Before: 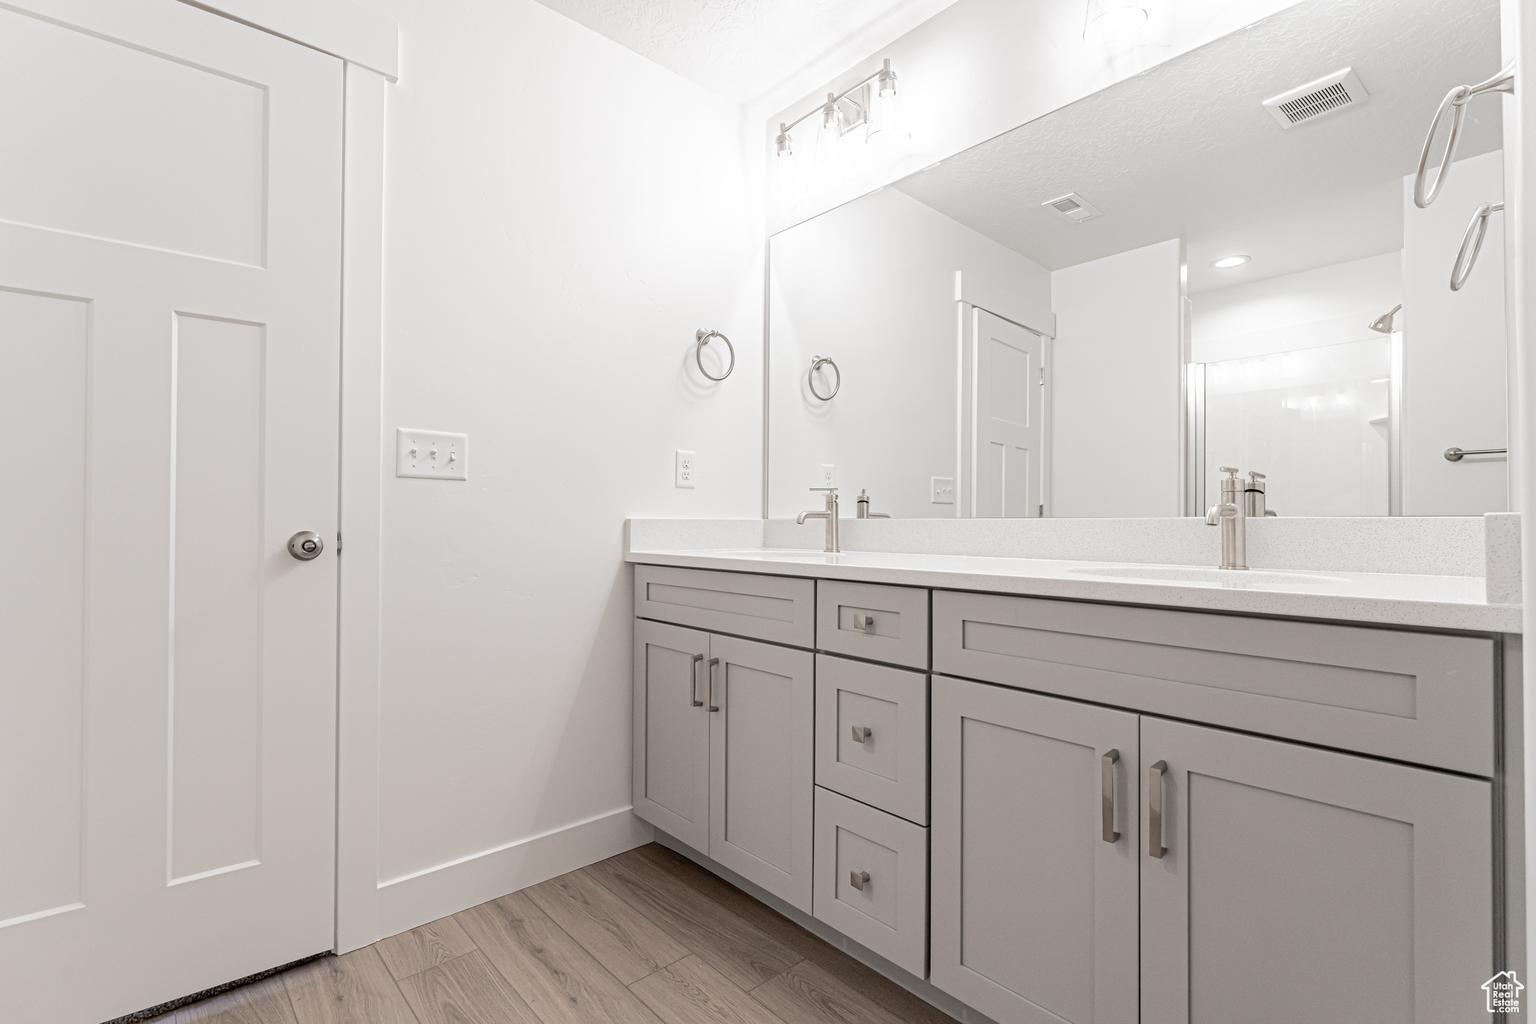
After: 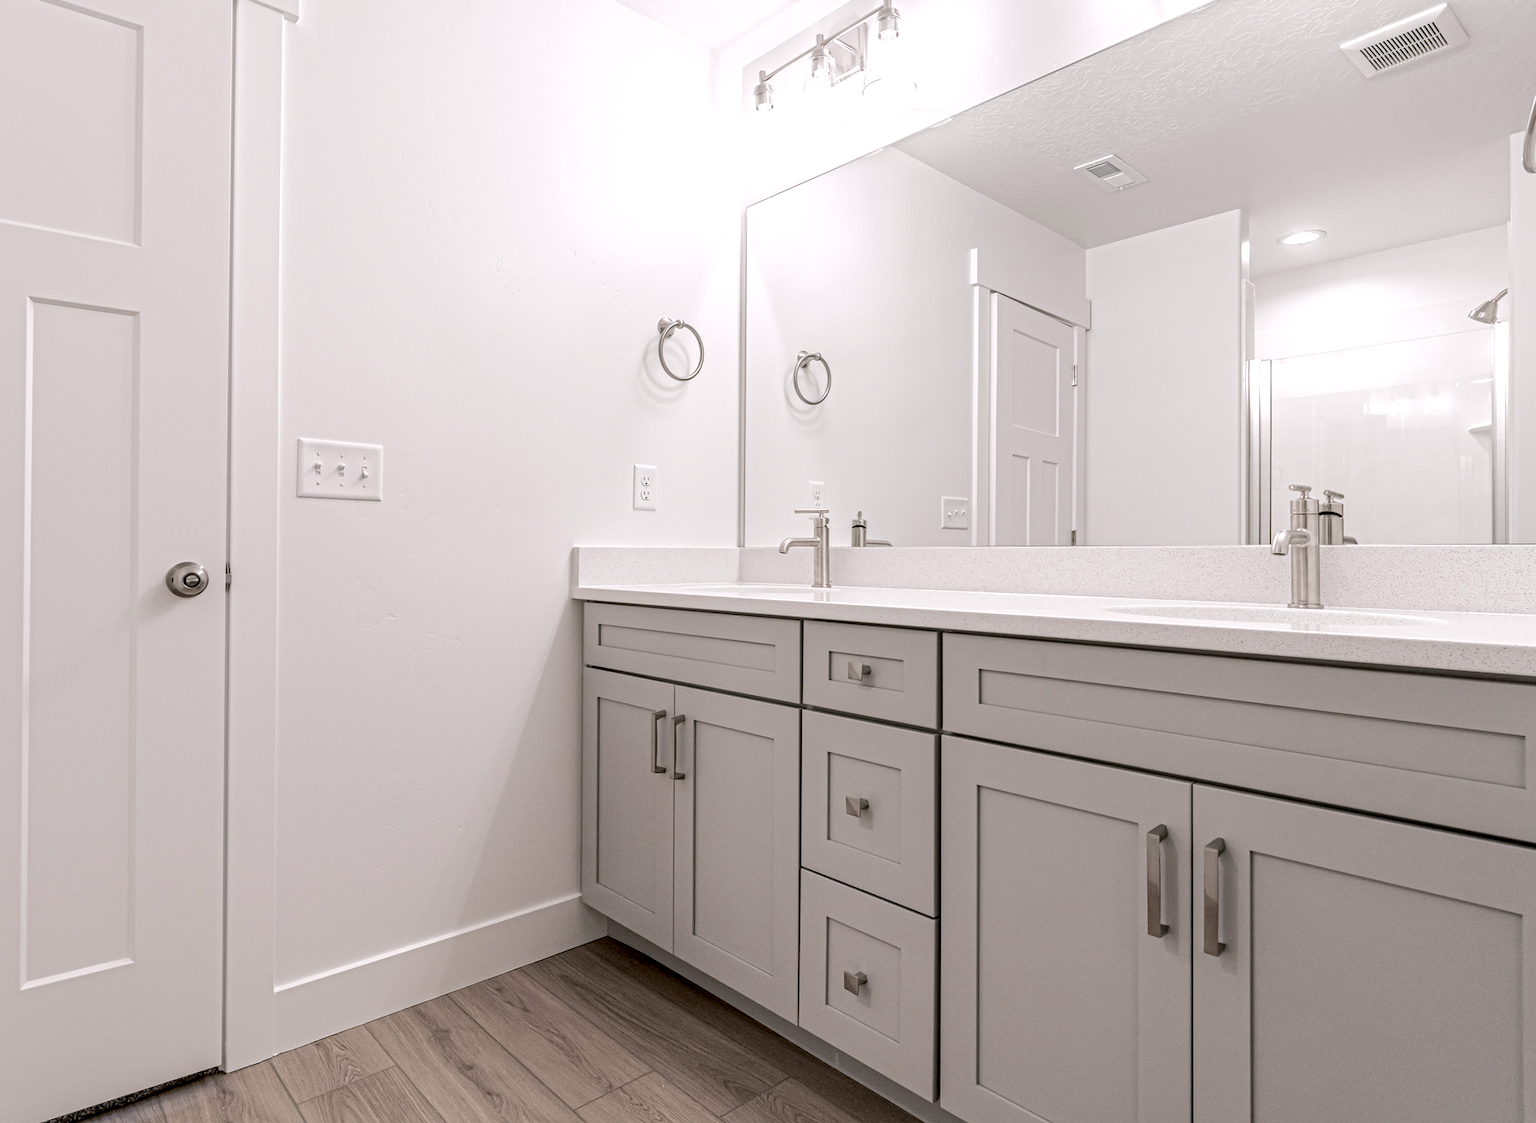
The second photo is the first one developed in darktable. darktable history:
crop: left 9.798%, top 6.322%, right 7.18%, bottom 2.576%
local contrast: detail 130%
color correction: highlights a* 2.96, highlights b* -1.34, shadows a* -0.085, shadows b* 1.95, saturation 0.979
